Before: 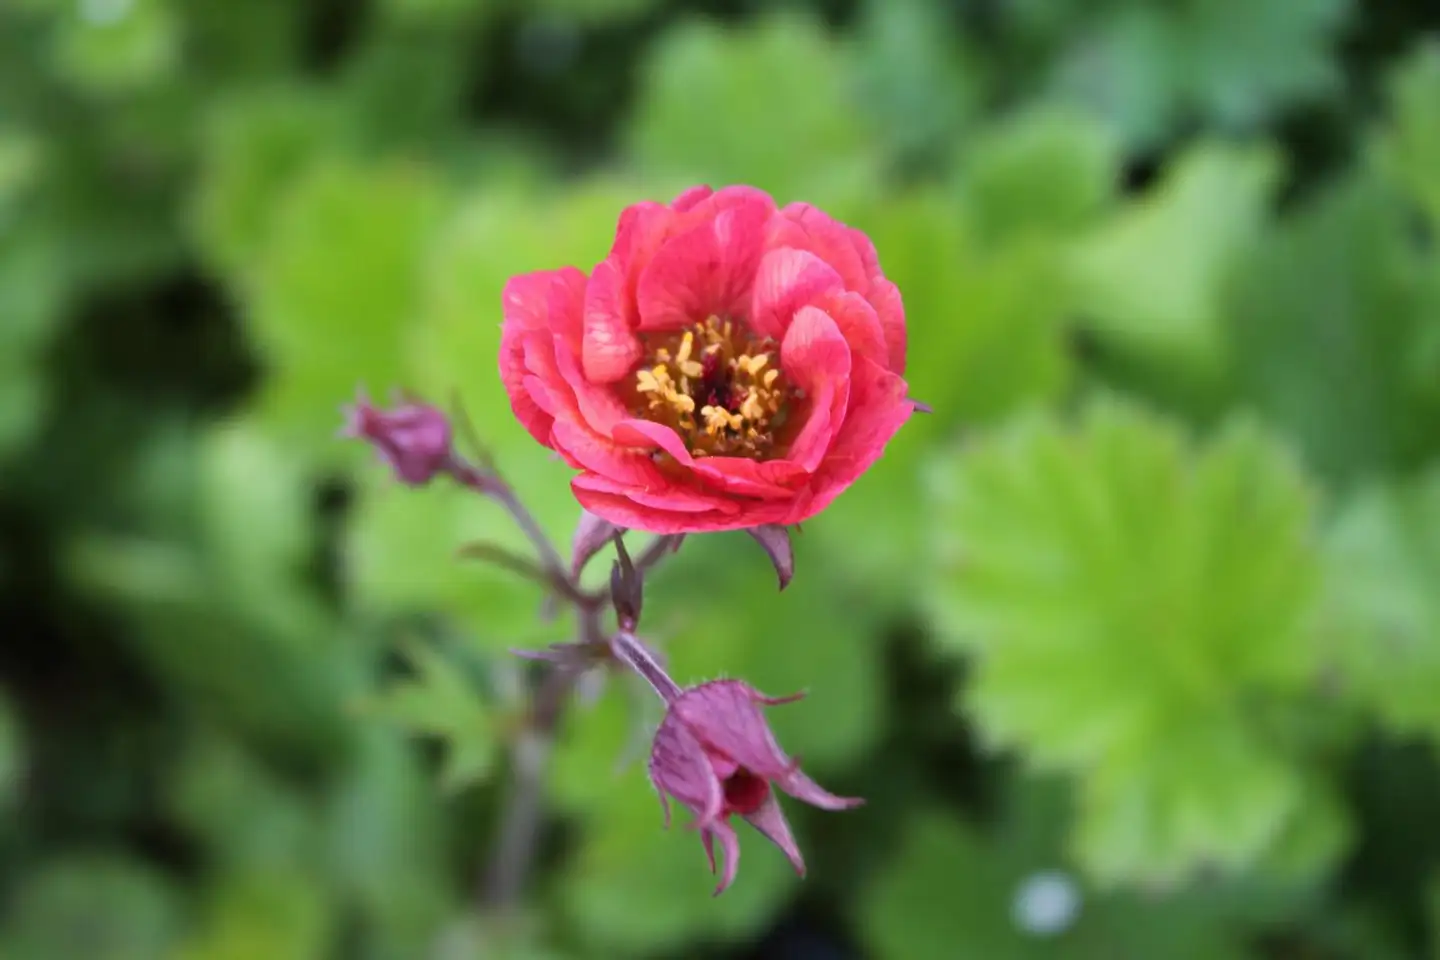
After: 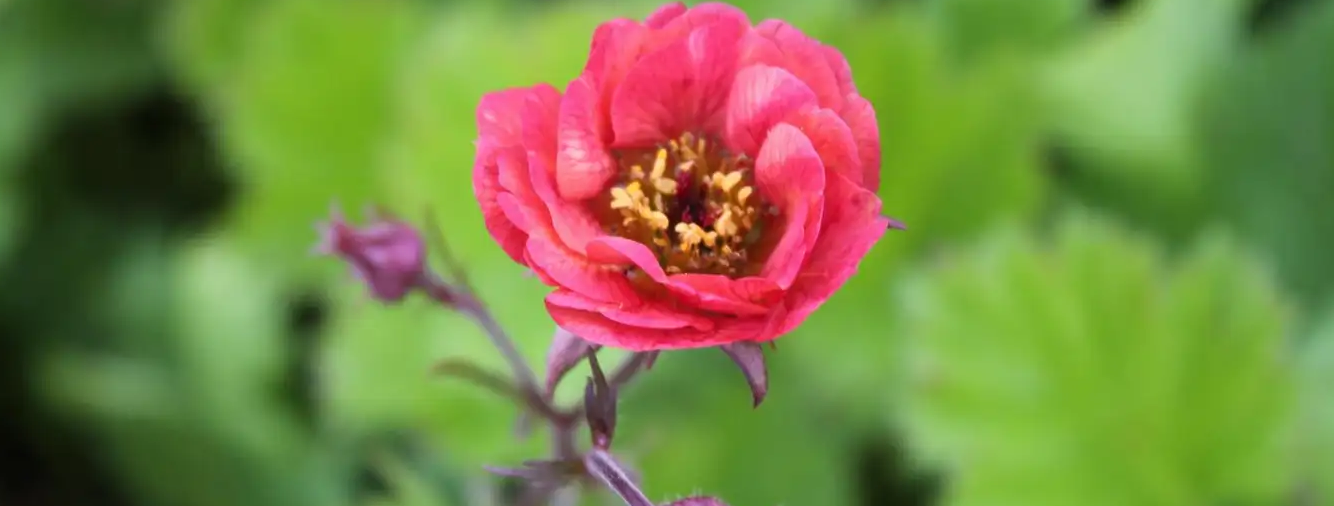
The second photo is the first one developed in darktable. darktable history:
crop: left 1.829%, top 19.077%, right 5.508%, bottom 28.204%
